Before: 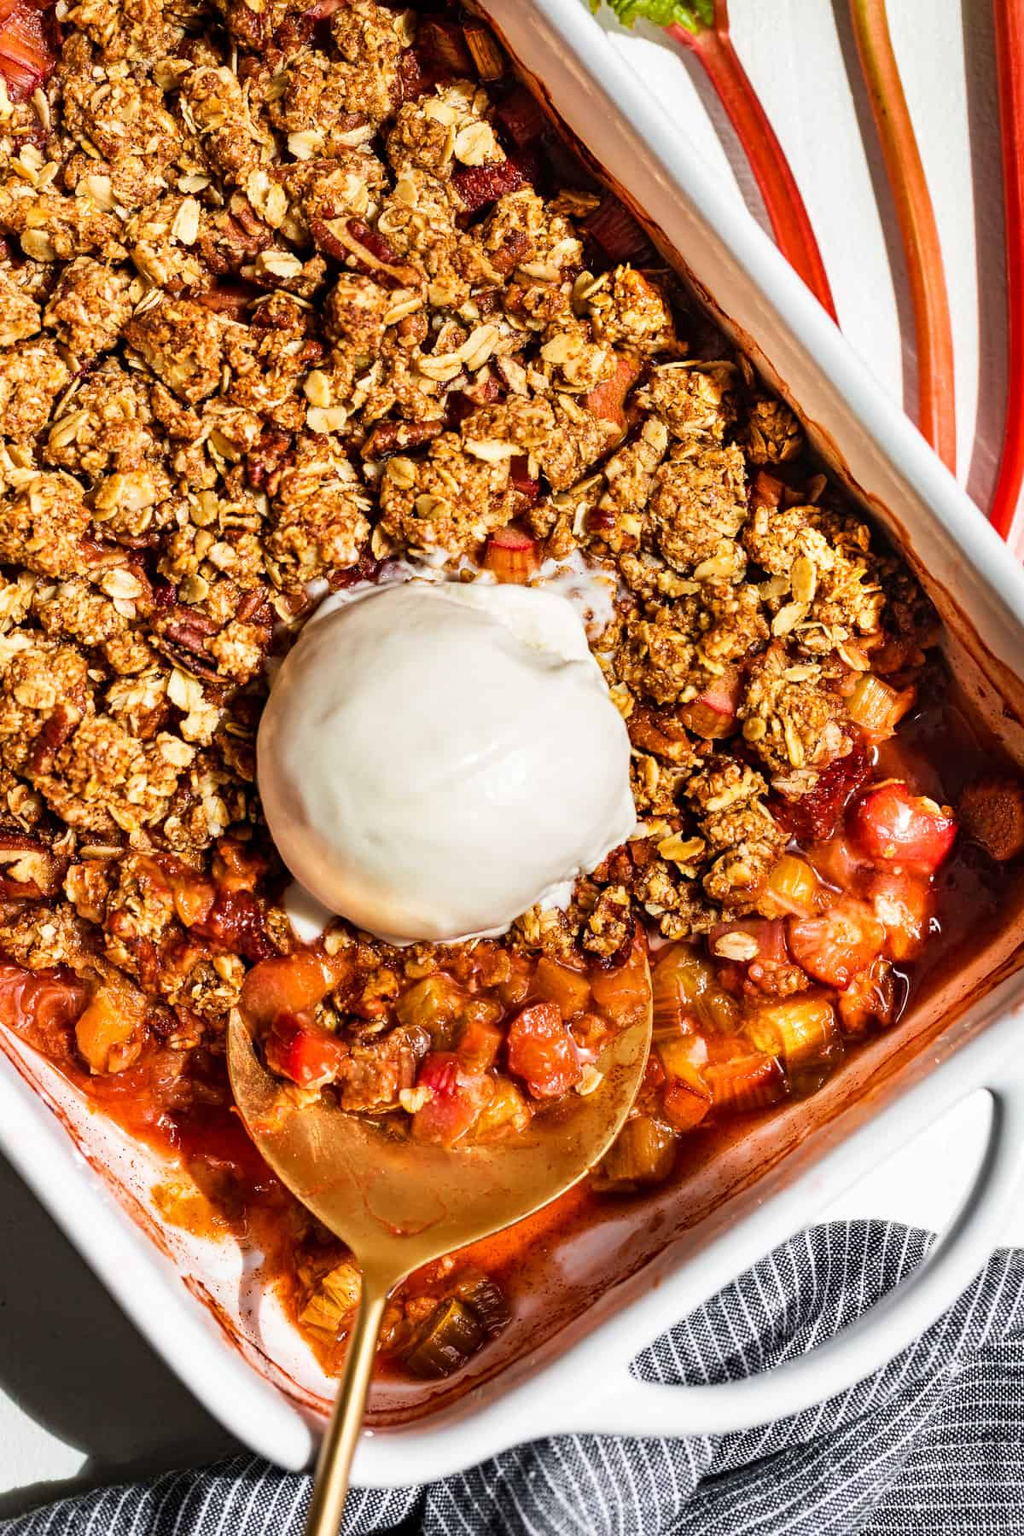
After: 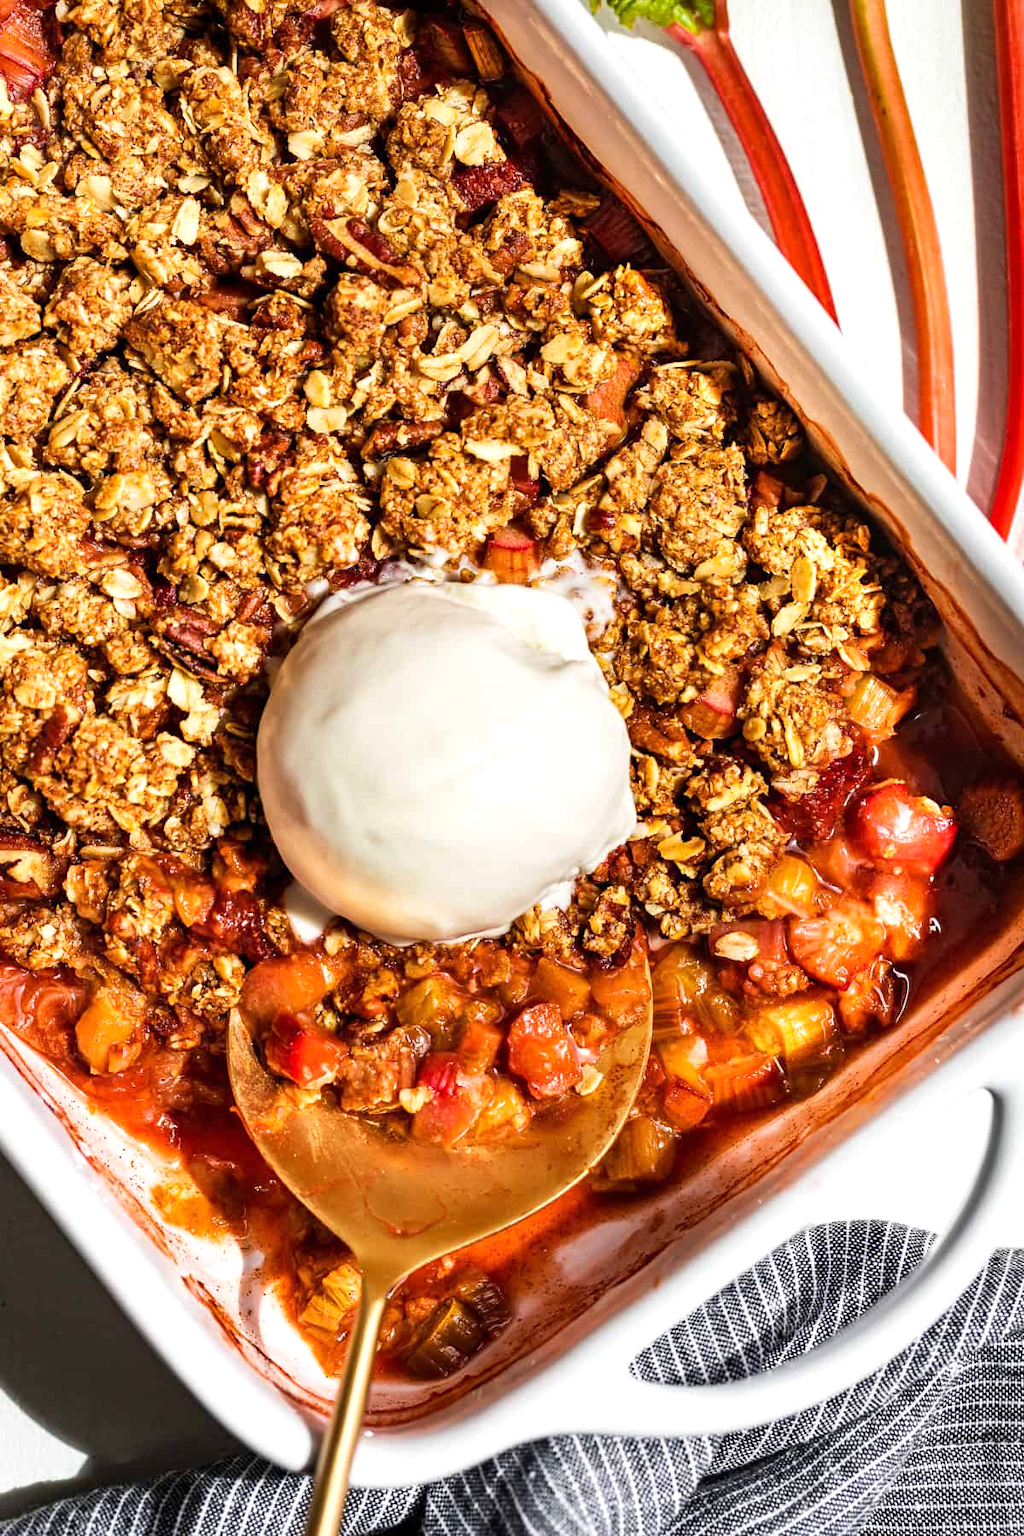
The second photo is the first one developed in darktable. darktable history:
exposure: exposure 0.2 EV, compensate highlight preservation false
levels: mode automatic
